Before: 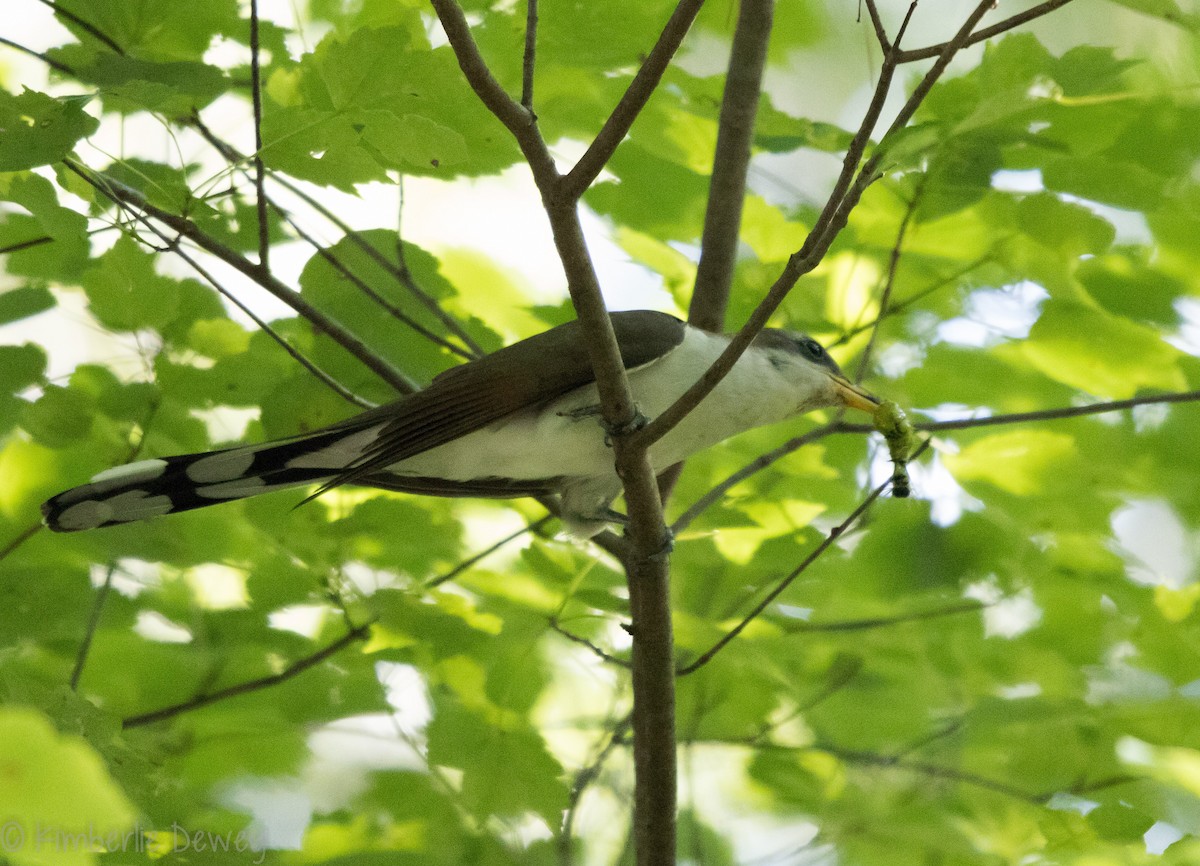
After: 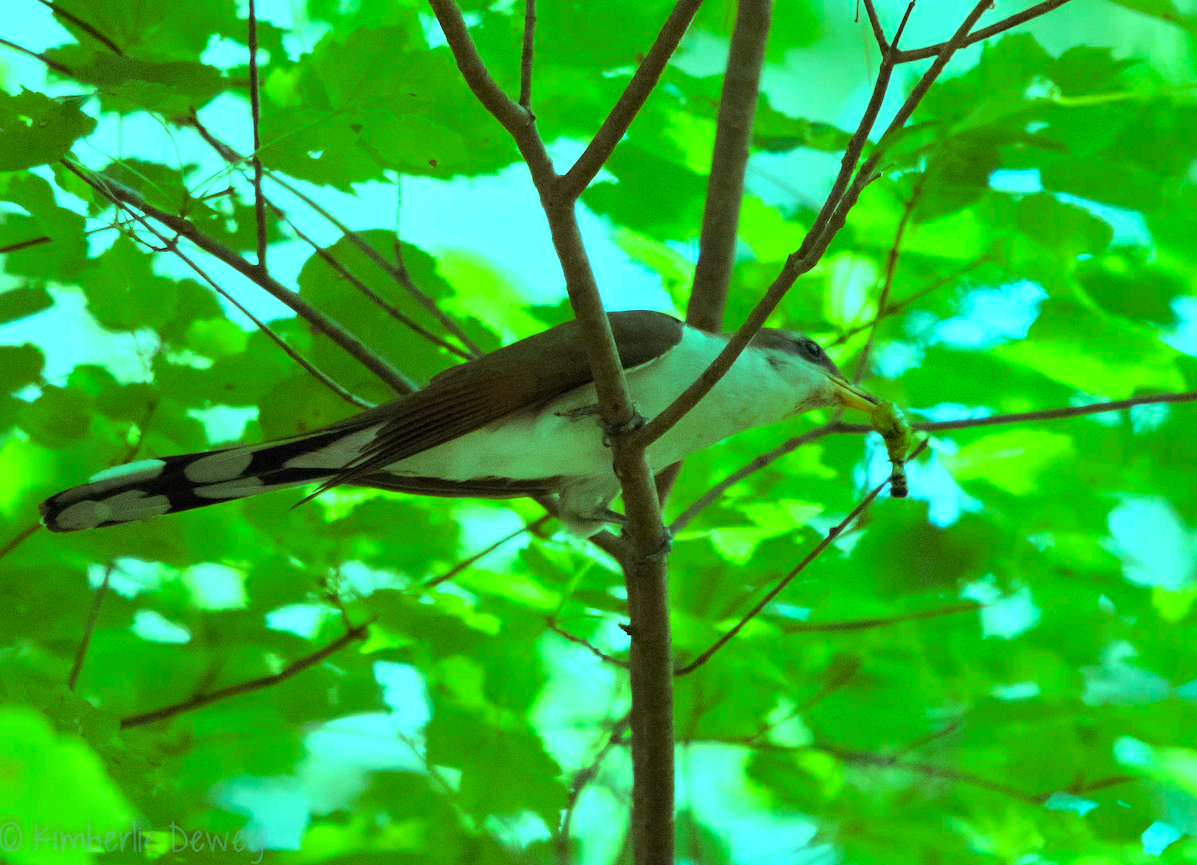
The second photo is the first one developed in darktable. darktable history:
crop: left 0.168%
color balance rgb: shadows lift › hue 86.06°, highlights gain › luminance 19.808%, highlights gain › chroma 13.108%, highlights gain › hue 171.66°, linear chroma grading › global chroma 14.832%, perceptual saturation grading › global saturation -0.034%, global vibrance 14.546%
